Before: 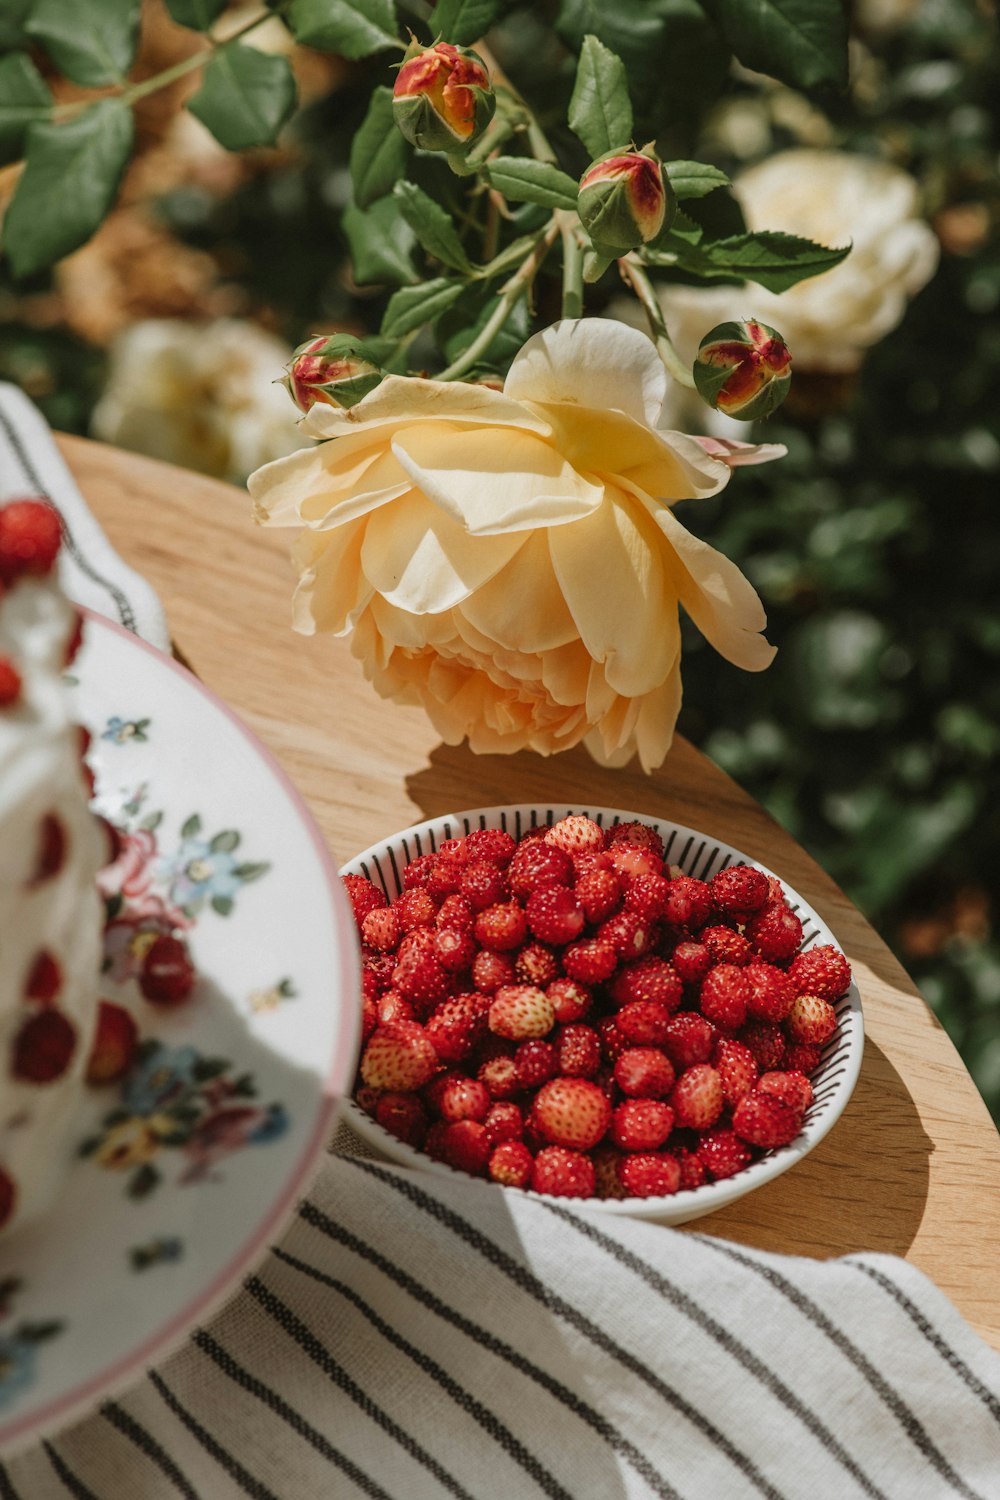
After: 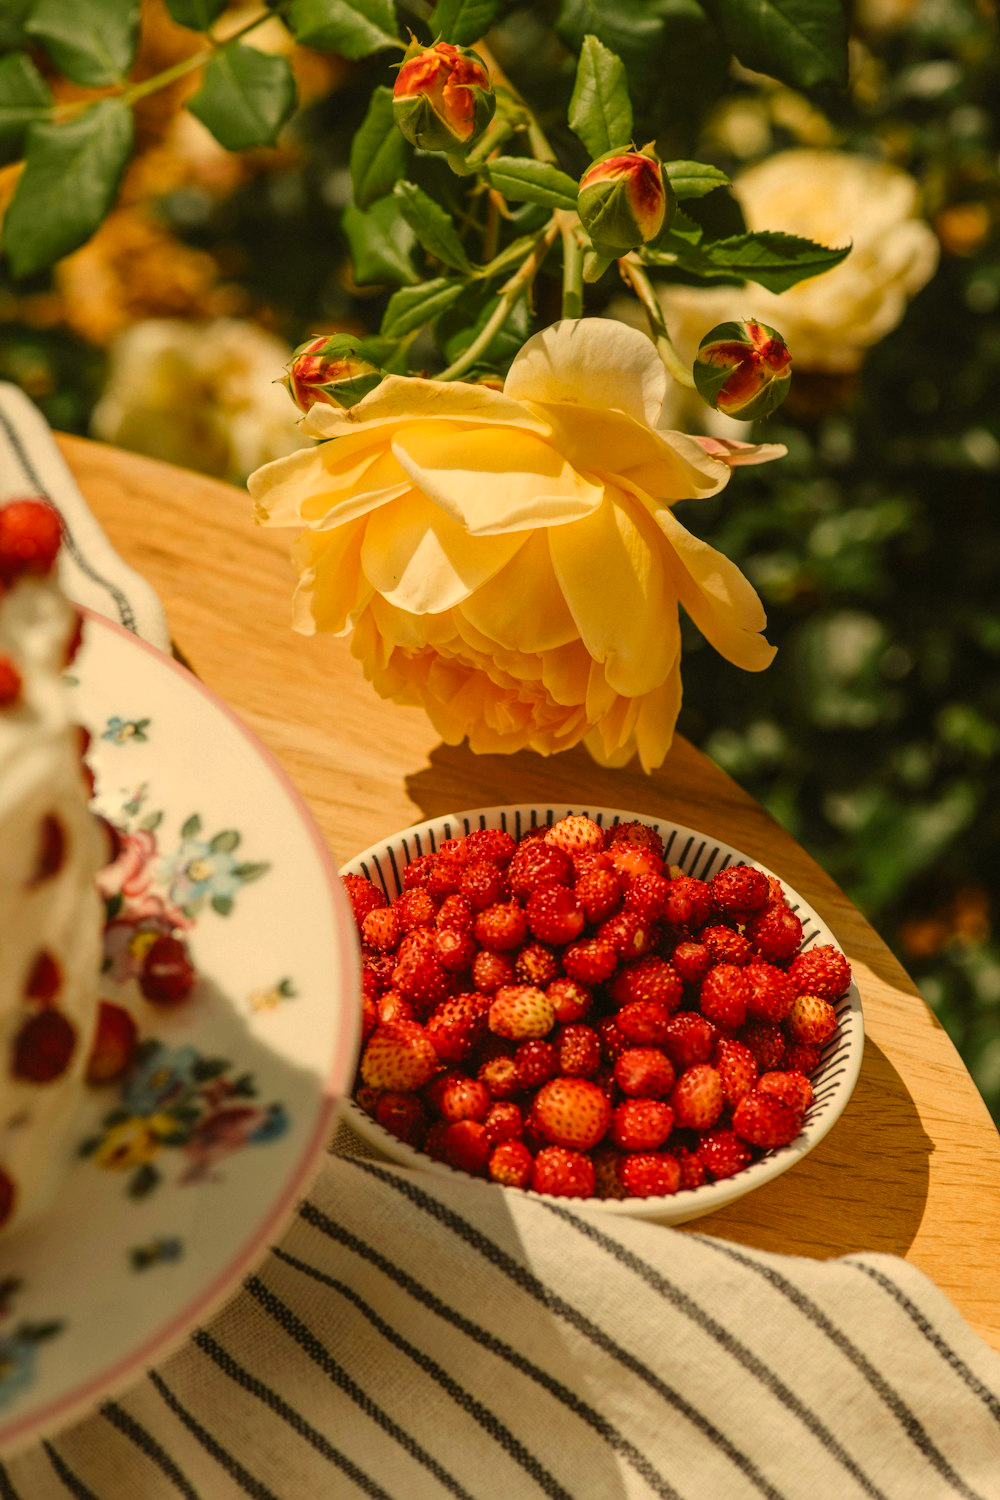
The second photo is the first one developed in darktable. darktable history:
white balance: red 1.123, blue 0.83
color balance rgb: linear chroma grading › global chroma 13.3%, global vibrance 41.49%
